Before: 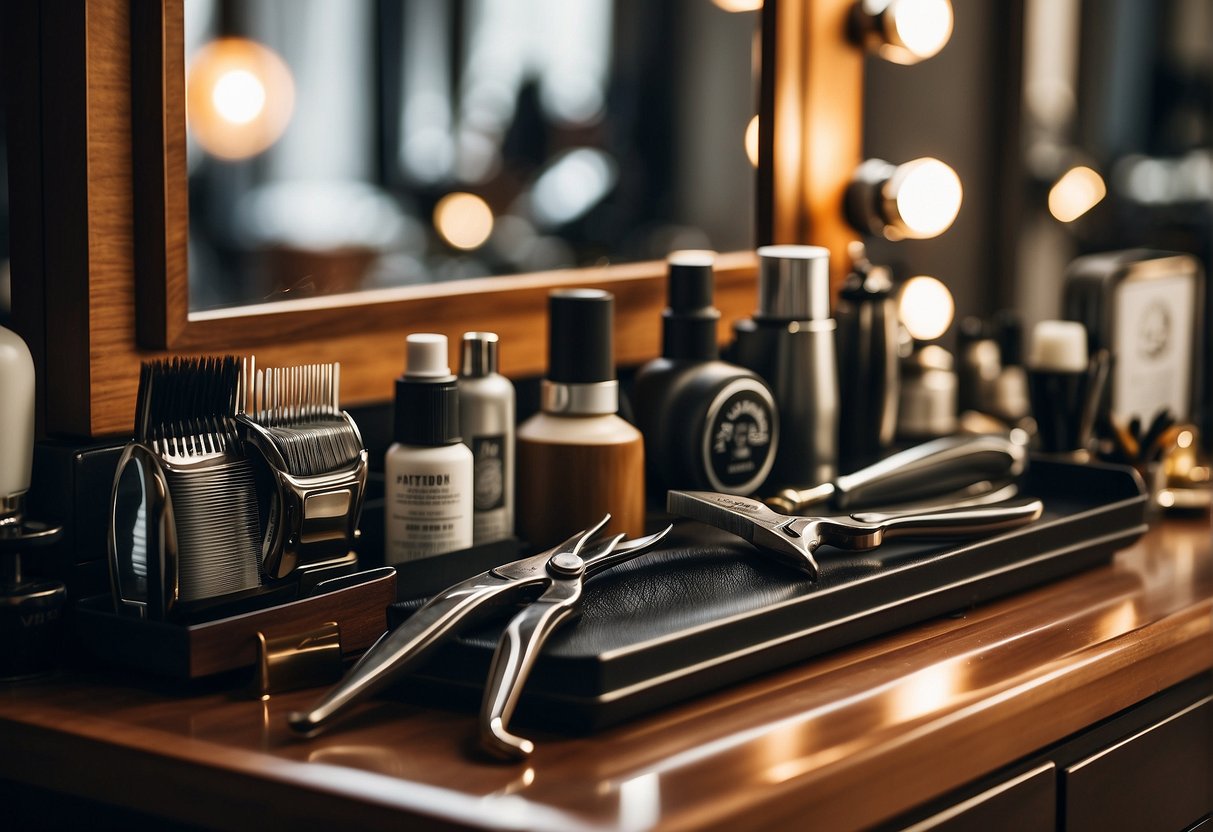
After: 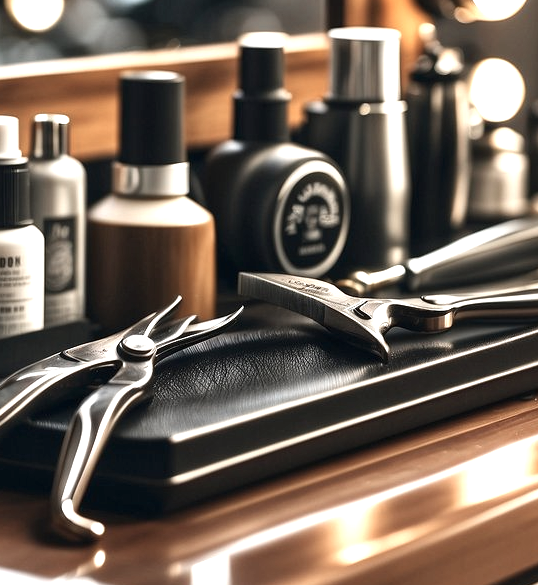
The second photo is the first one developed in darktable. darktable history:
color zones: curves: ch0 [(0, 0.5) (0.143, 0.5) (0.286, 0.5) (0.429, 0.504) (0.571, 0.5) (0.714, 0.509) (0.857, 0.5) (1, 0.5)]; ch1 [(0, 0.425) (0.143, 0.425) (0.286, 0.375) (0.429, 0.405) (0.571, 0.5) (0.714, 0.47) (0.857, 0.425) (1, 0.435)]; ch2 [(0, 0.5) (0.143, 0.5) (0.286, 0.5) (0.429, 0.517) (0.571, 0.5) (0.714, 0.51) (0.857, 0.5) (1, 0.5)]
local contrast: mode bilateral grid, contrast 10, coarseness 25, detail 110%, midtone range 0.2
crop: left 35.432%, top 26.233%, right 20.145%, bottom 3.432%
exposure: black level correction 0, exposure 0.95 EV, compensate exposure bias true, compensate highlight preservation false
contrast brightness saturation: contrast 0.06, brightness -0.01, saturation -0.23
